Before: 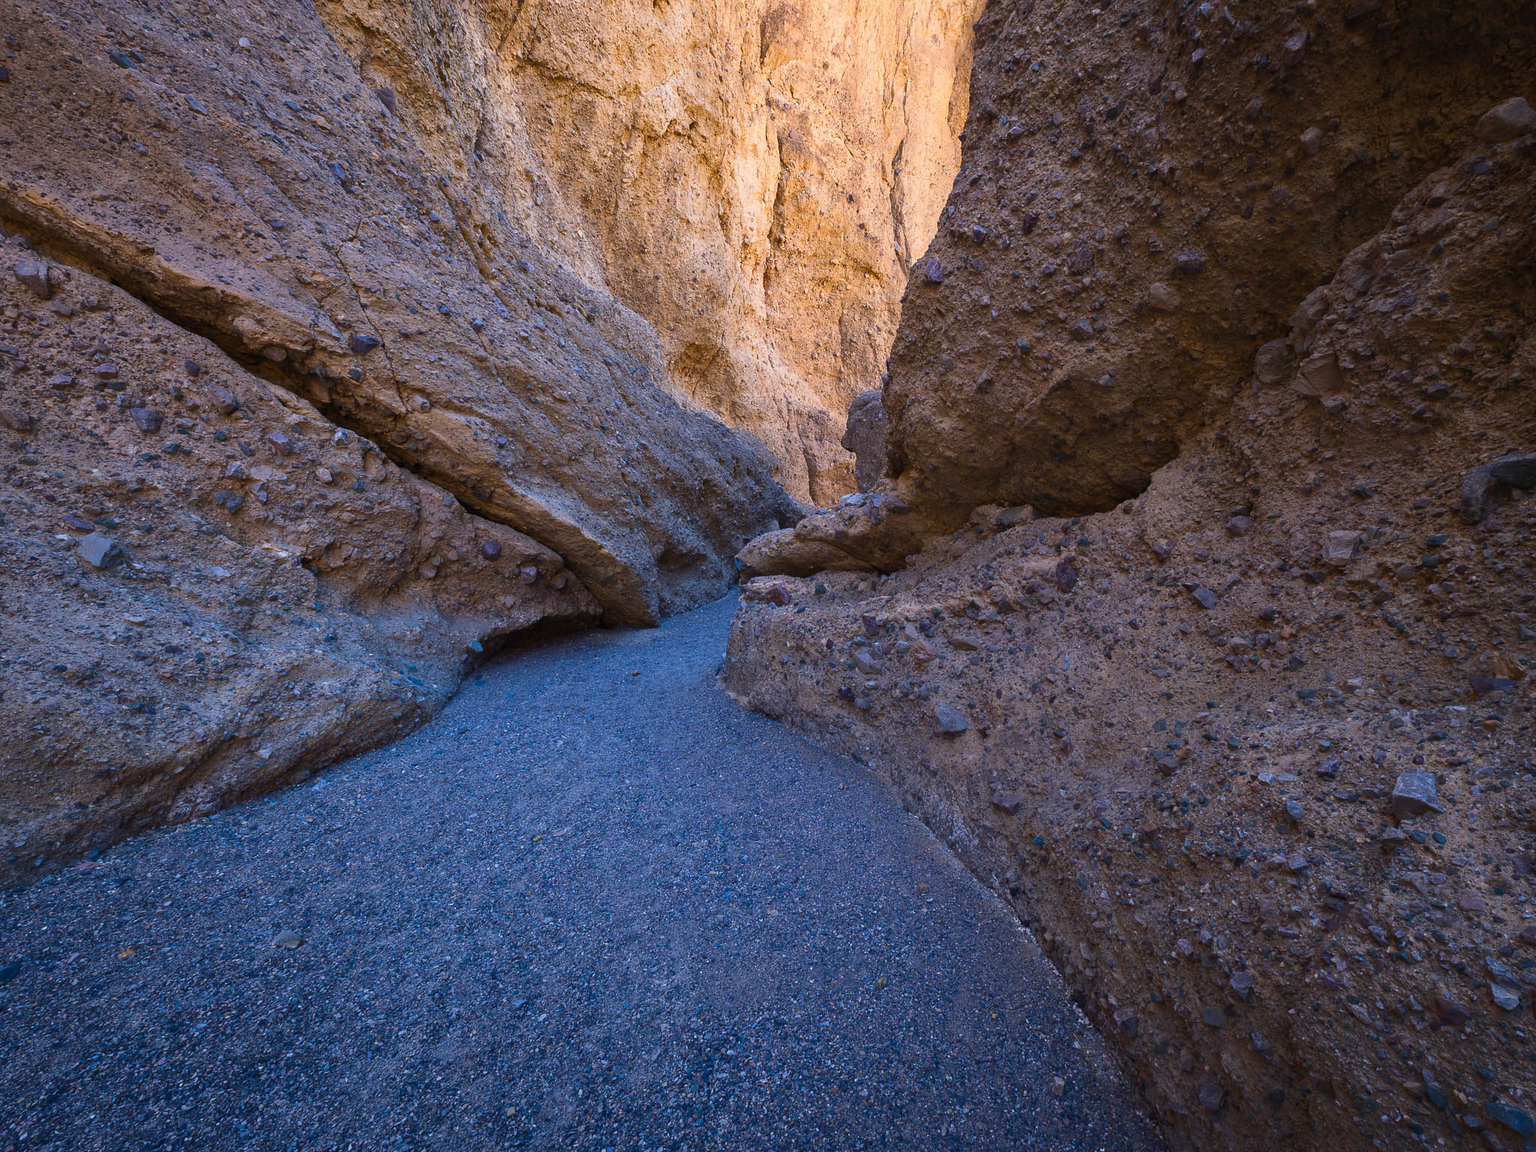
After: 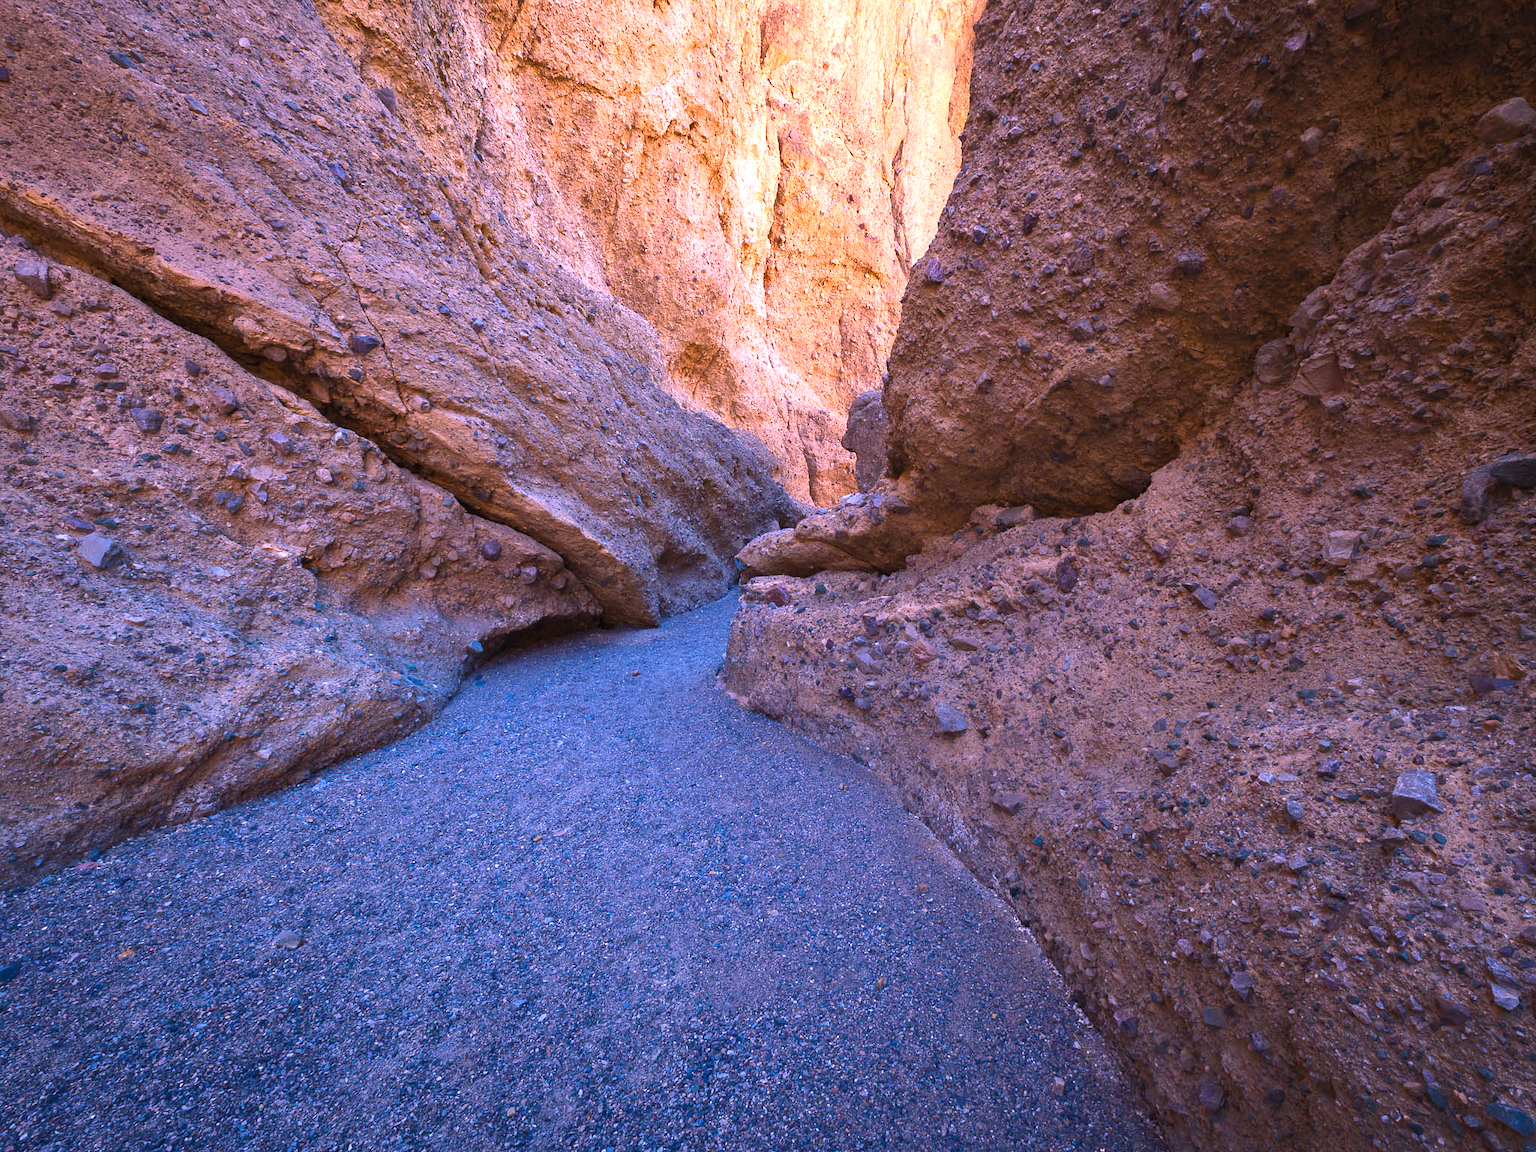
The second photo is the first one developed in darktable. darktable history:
white balance: red 1.188, blue 1.11
exposure: exposure 0.6 EV, compensate highlight preservation false
